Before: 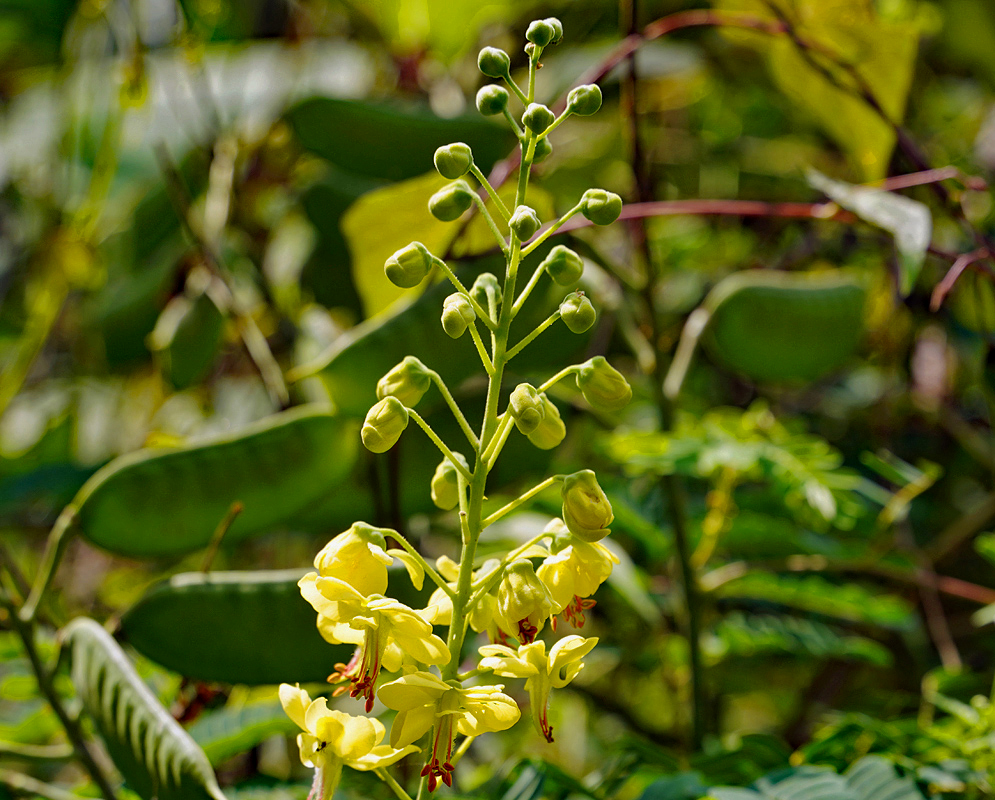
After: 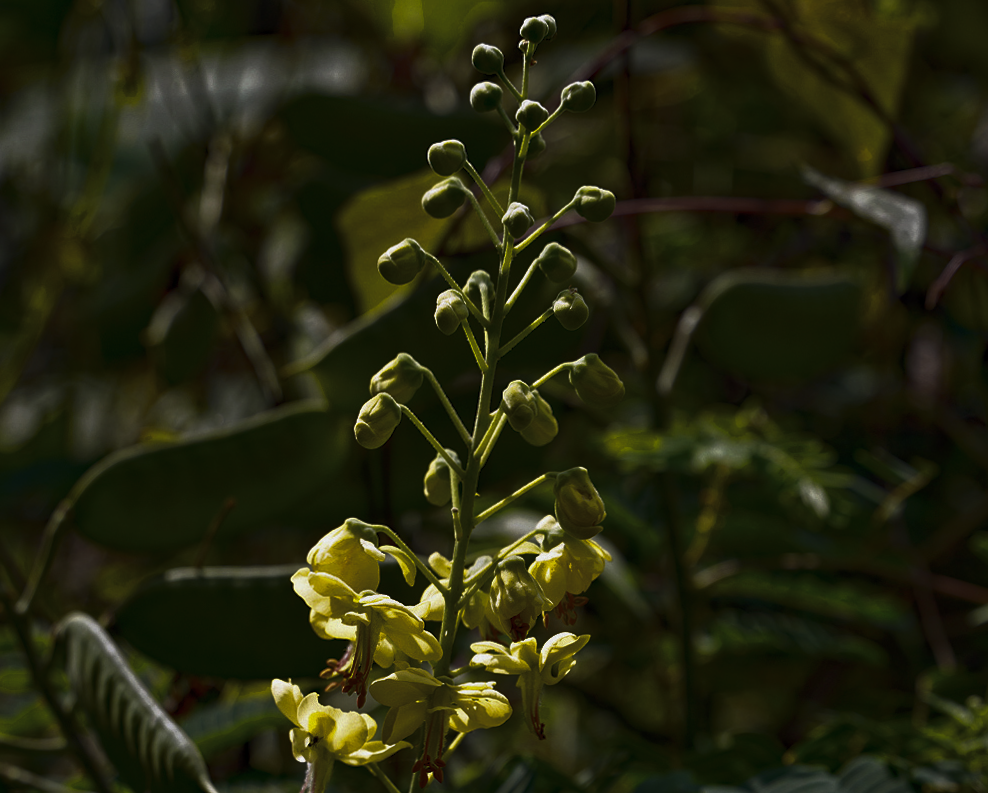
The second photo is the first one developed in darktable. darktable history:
contrast brightness saturation: brightness 0.09, saturation 0.19
rotate and perspective: rotation 0.192°, lens shift (horizontal) -0.015, crop left 0.005, crop right 0.996, crop top 0.006, crop bottom 0.99
tone curve: curves: ch0 [(0, 0) (0.765, 0.349) (1, 1)], color space Lab, linked channels, preserve colors none
